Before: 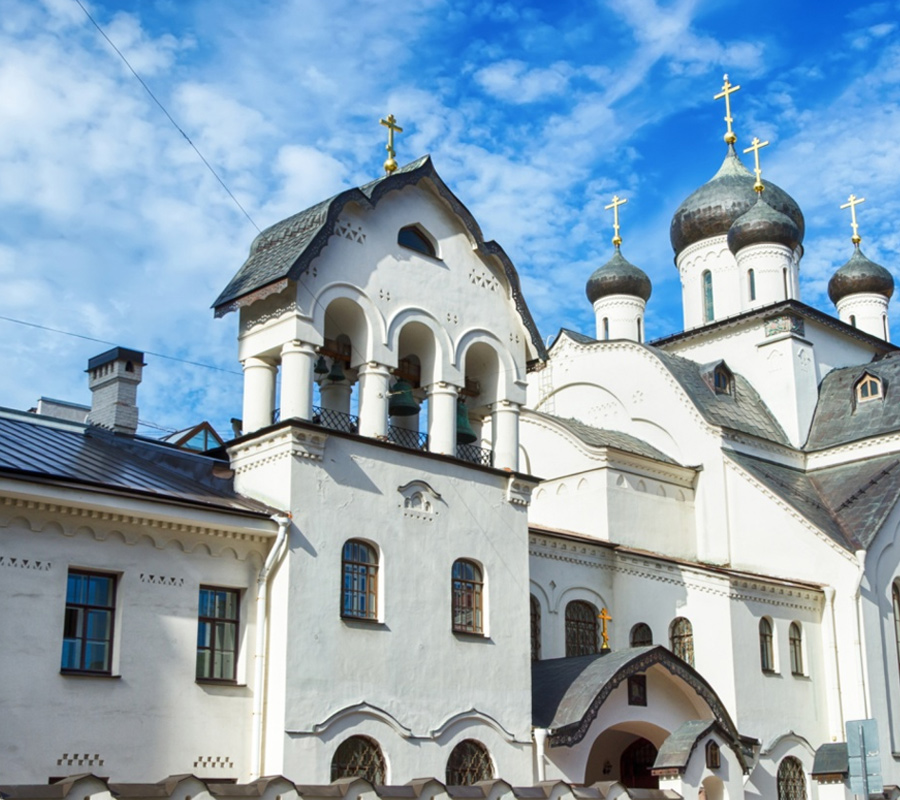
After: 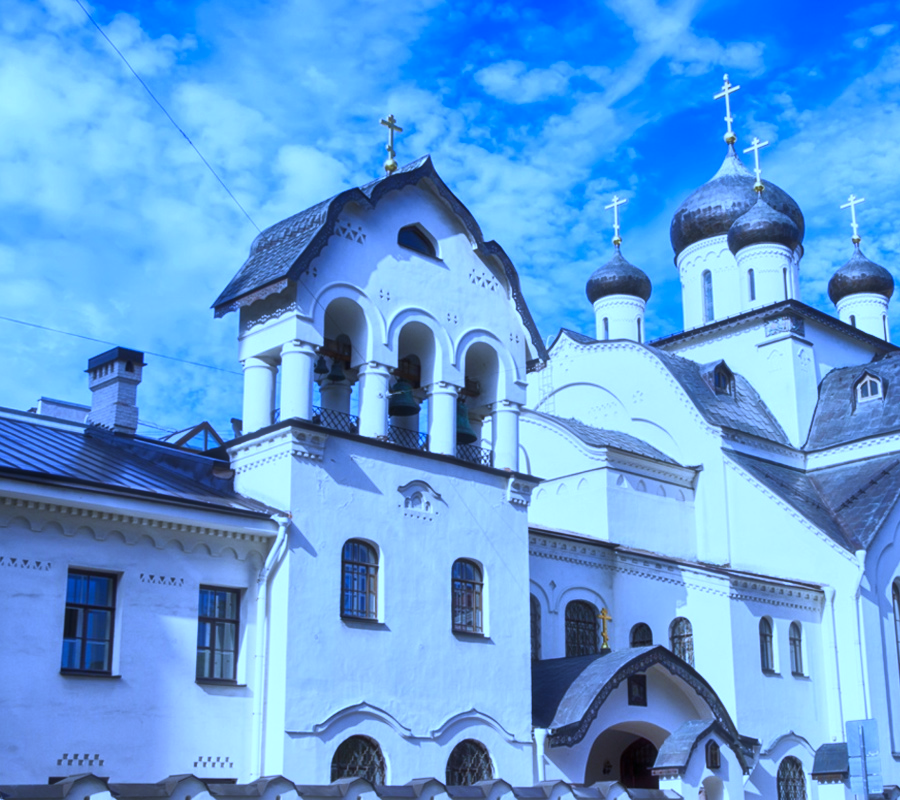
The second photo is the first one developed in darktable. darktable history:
shadows and highlights: radius 264.75, soften with gaussian
haze removal: strength -0.1, adaptive false
white balance: red 0.766, blue 1.537
